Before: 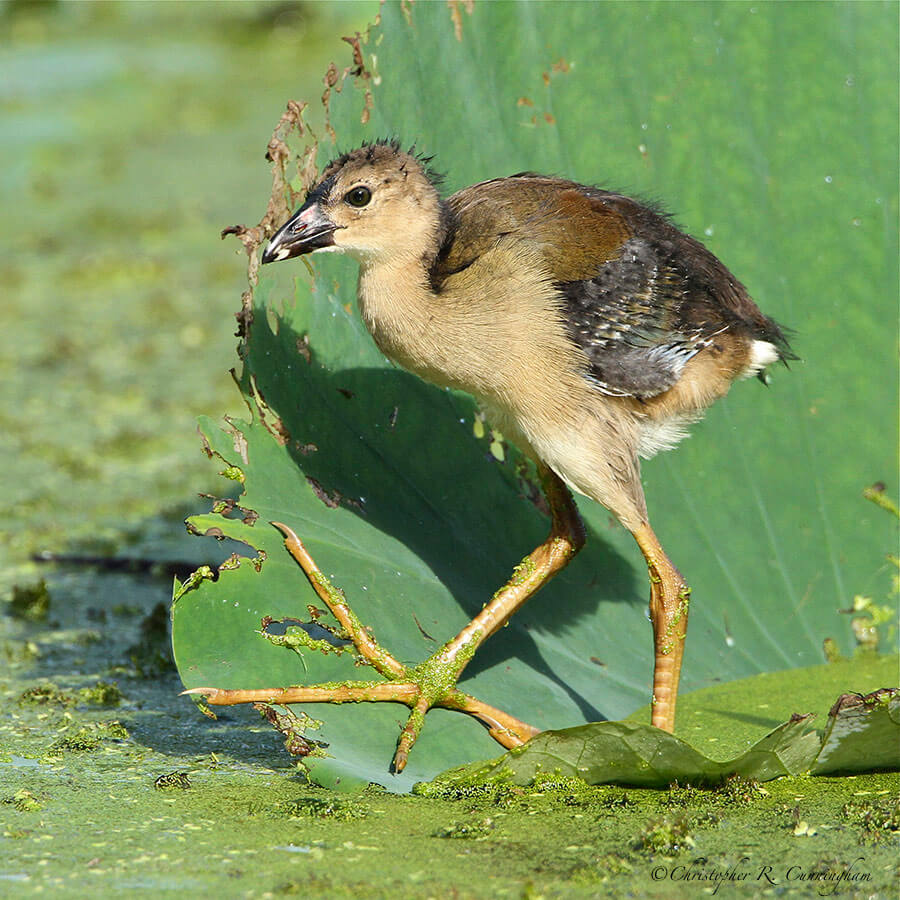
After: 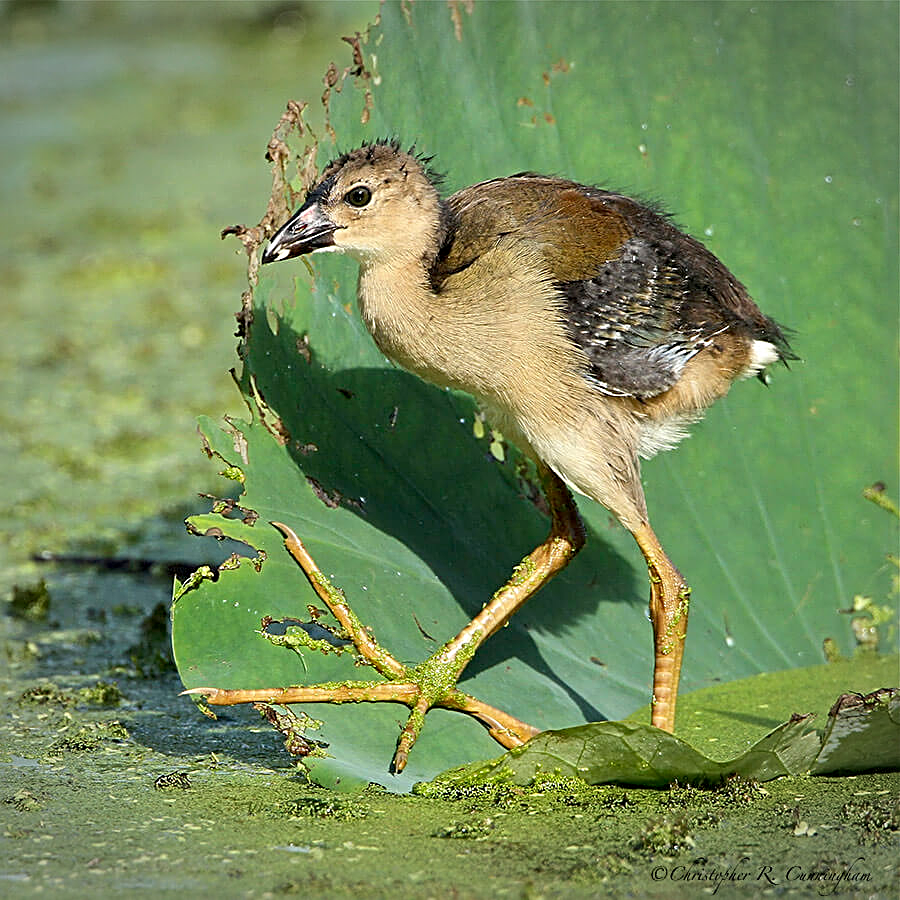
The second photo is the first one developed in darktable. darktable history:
vignetting: fall-off start 88.52%, fall-off radius 44.3%, brightness -0.415, saturation -0.293, width/height ratio 1.161
exposure: black level correction 0.005, exposure 0.015 EV, compensate highlight preservation false
sharpen: radius 2.537, amount 0.618
